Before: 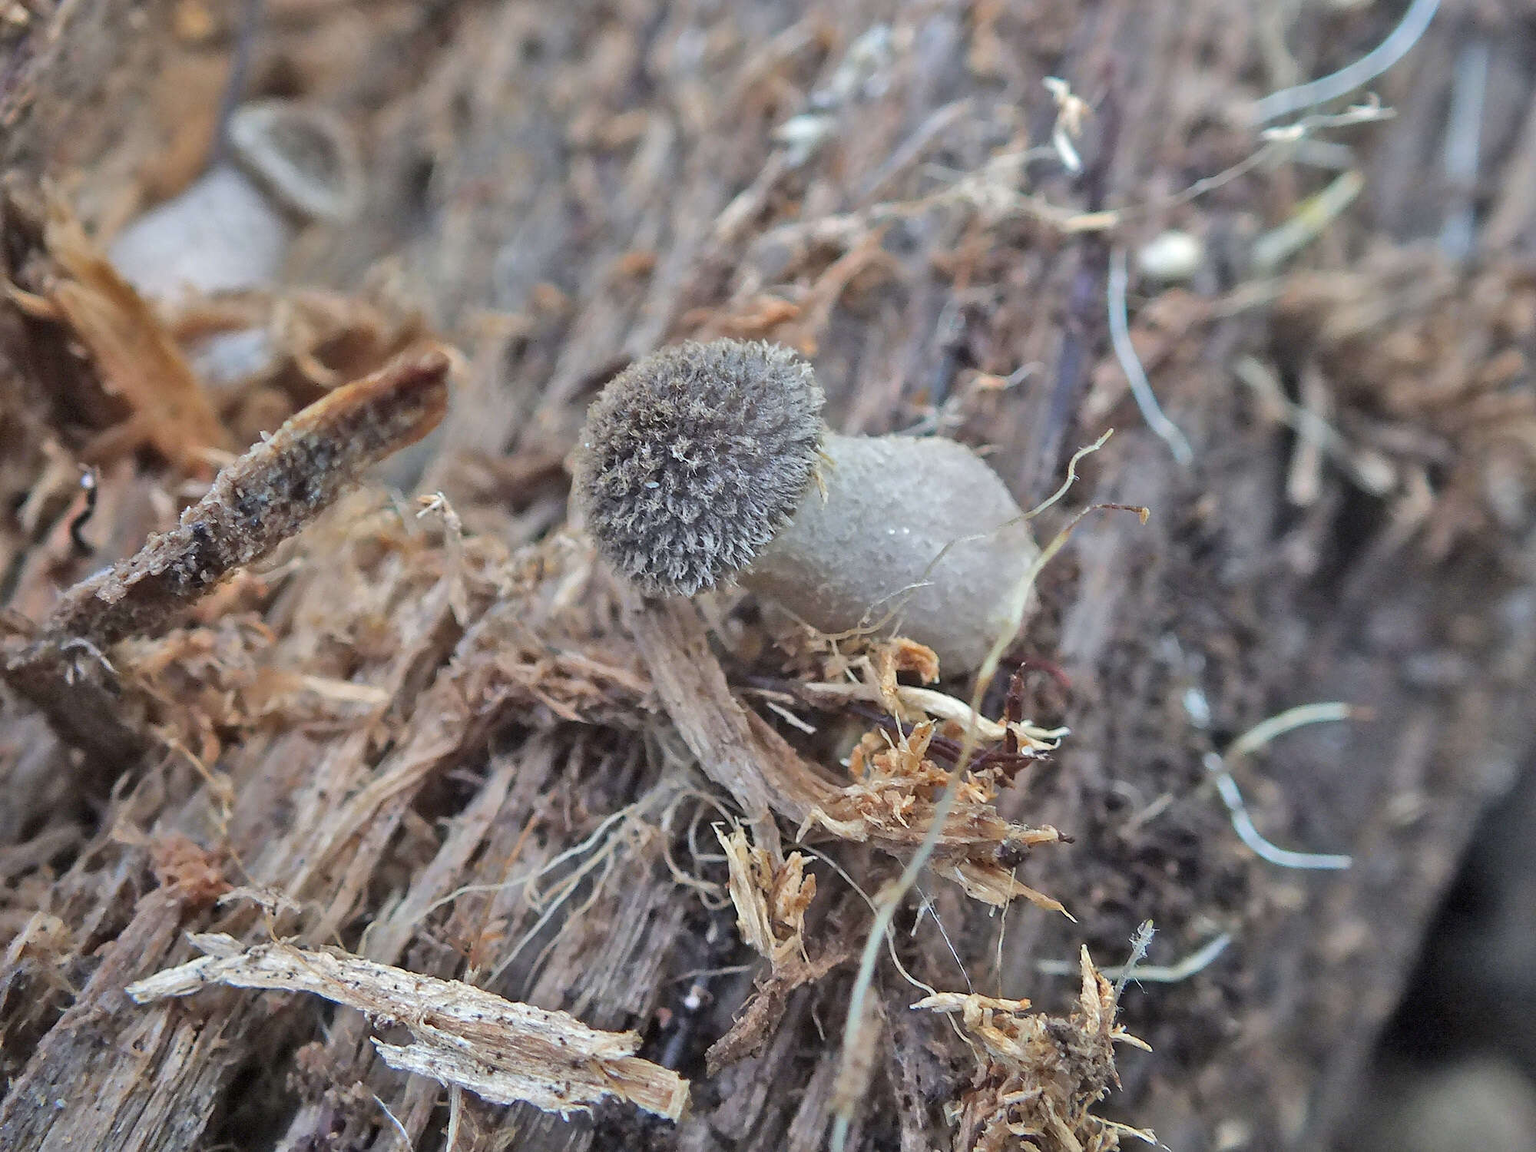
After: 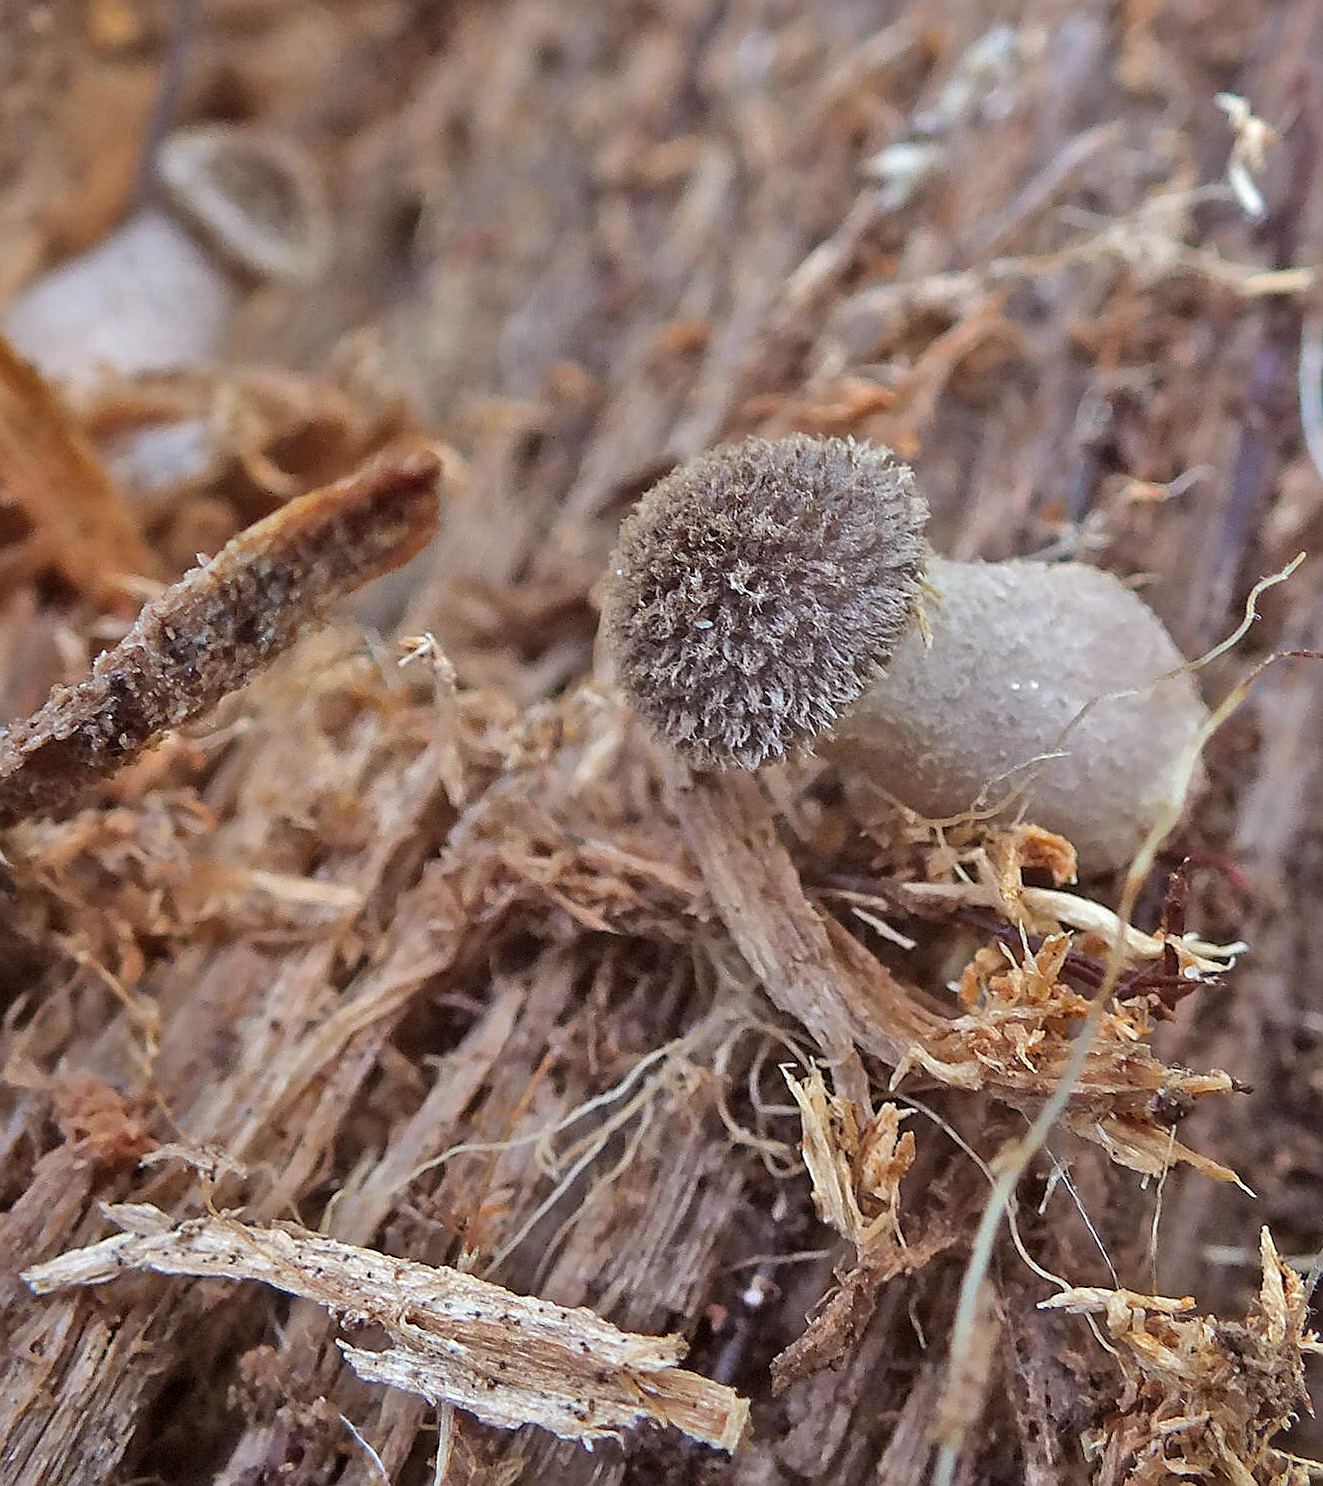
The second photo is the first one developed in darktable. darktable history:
crop and rotate: left 6.617%, right 26.717%
rgb levels: mode RGB, independent channels, levels [[0, 0.5, 1], [0, 0.521, 1], [0, 0.536, 1]]
rotate and perspective: rotation 0.192°, lens shift (horizontal) -0.015, crop left 0.005, crop right 0.996, crop top 0.006, crop bottom 0.99
sharpen: on, module defaults
